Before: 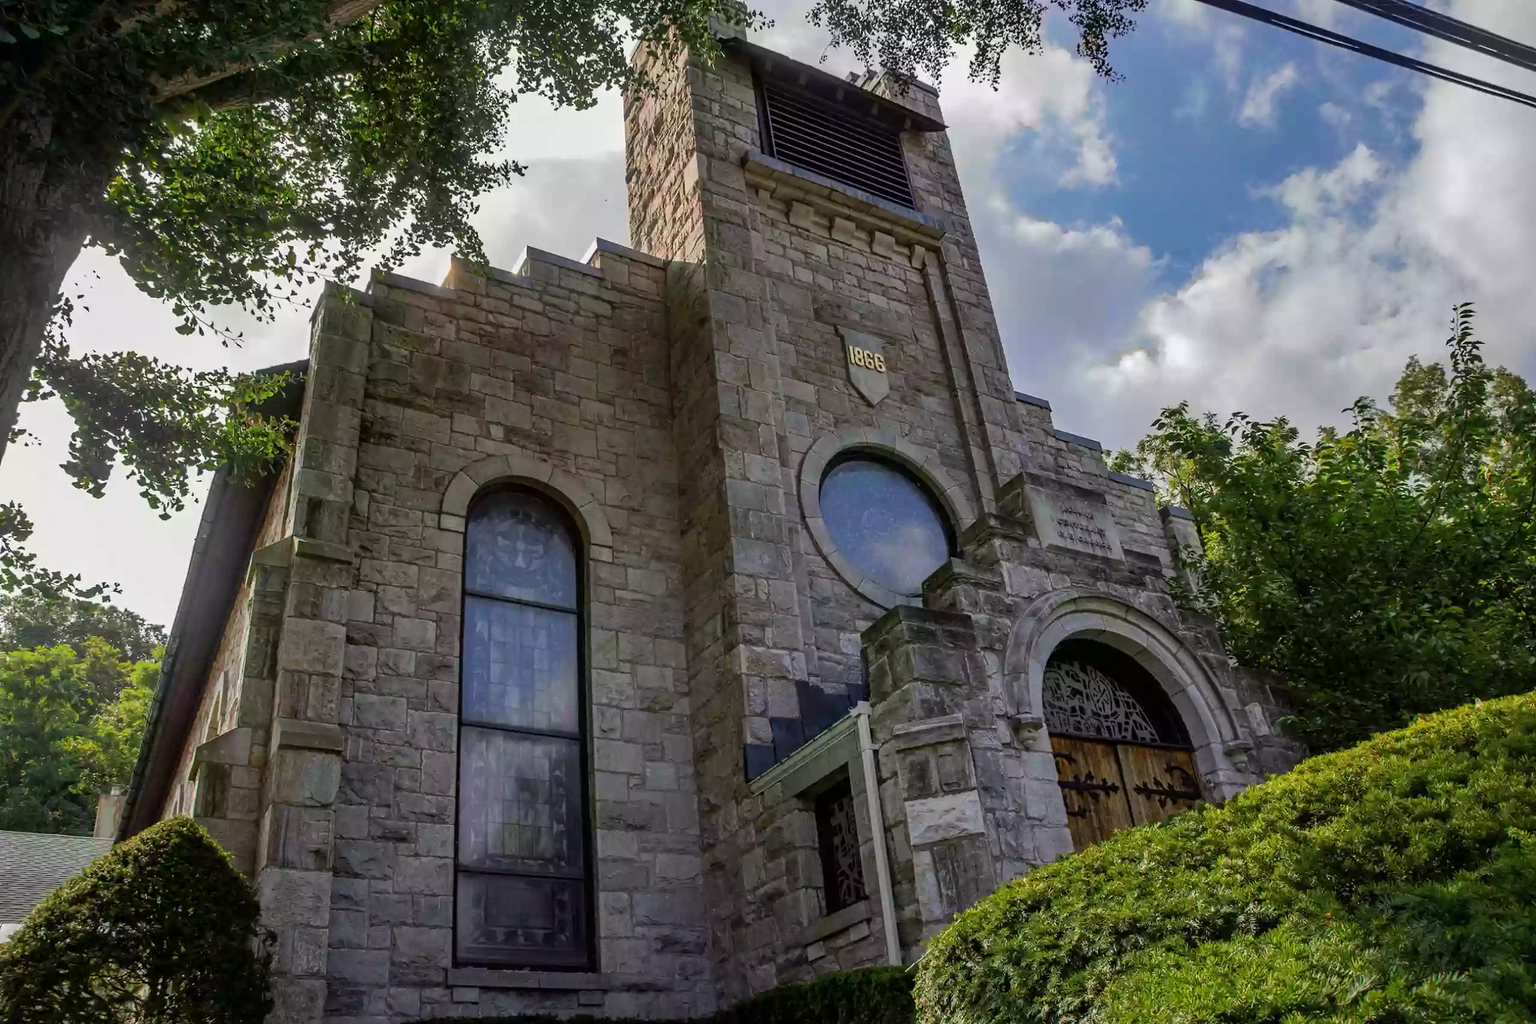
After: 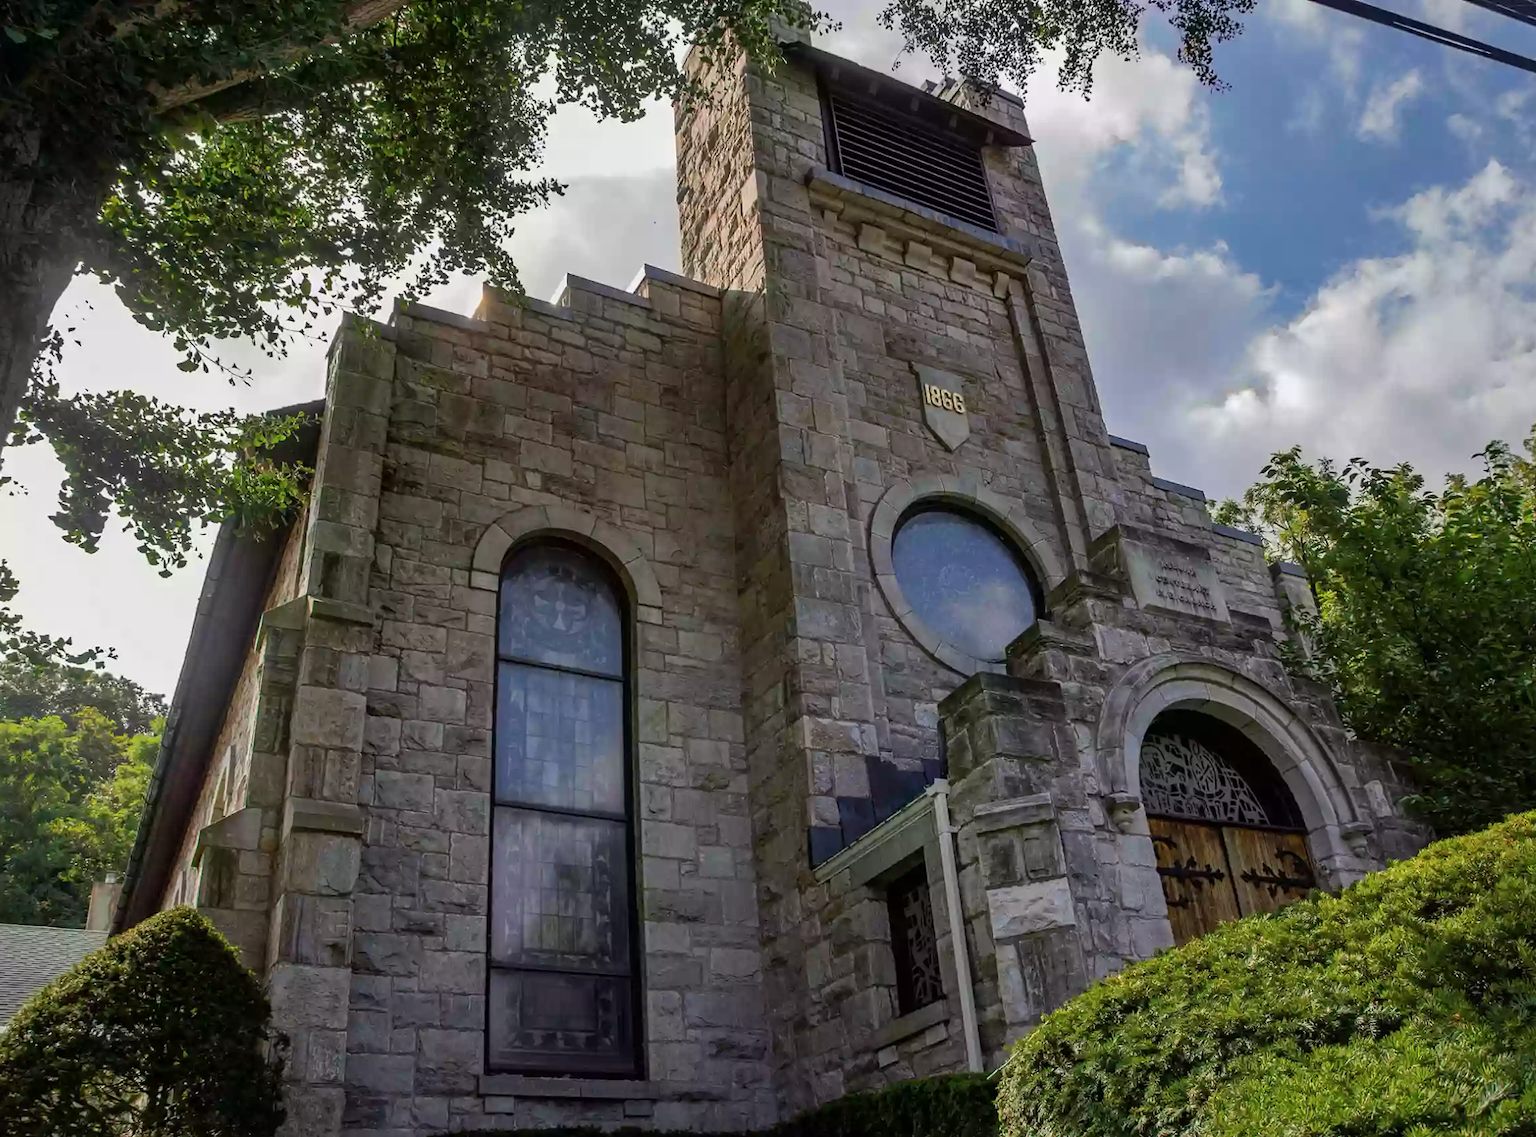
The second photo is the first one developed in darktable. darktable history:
crop and rotate: left 1.088%, right 8.807%
contrast brightness saturation: saturation -0.04
